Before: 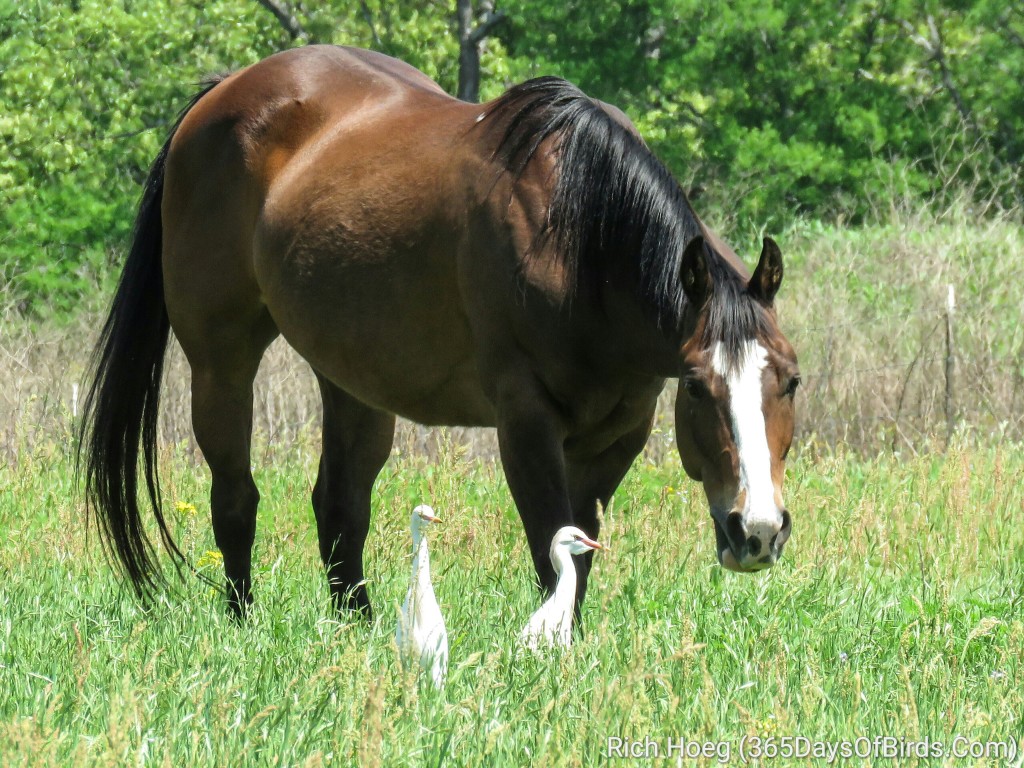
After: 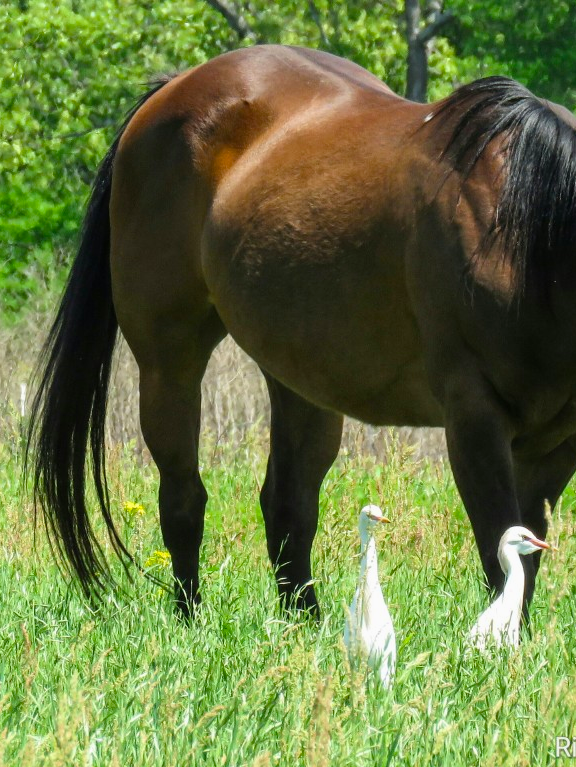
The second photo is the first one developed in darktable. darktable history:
crop: left 5.114%, right 38.589%
color balance rgb: linear chroma grading › shadows -8%, linear chroma grading › global chroma 10%, perceptual saturation grading › global saturation 2%, perceptual saturation grading › highlights -2%, perceptual saturation grading › mid-tones 4%, perceptual saturation grading › shadows 8%, perceptual brilliance grading › global brilliance 2%, perceptual brilliance grading › highlights -4%, global vibrance 16%, saturation formula JzAzBz (2021)
